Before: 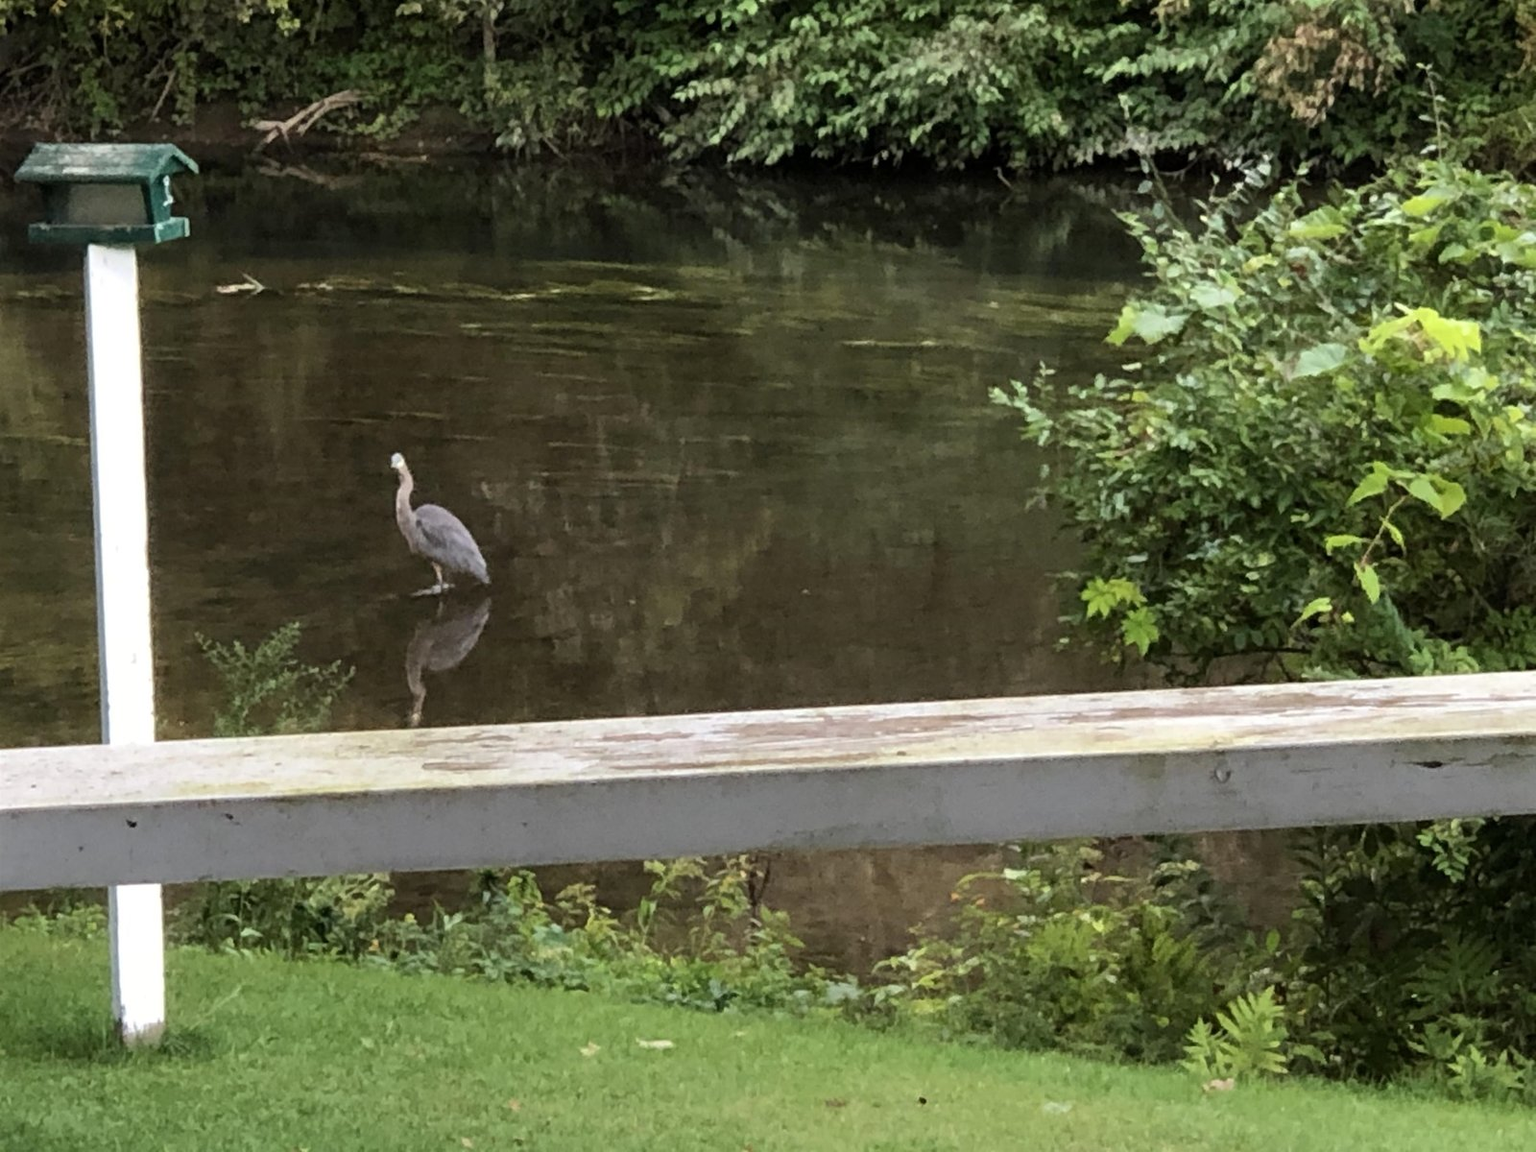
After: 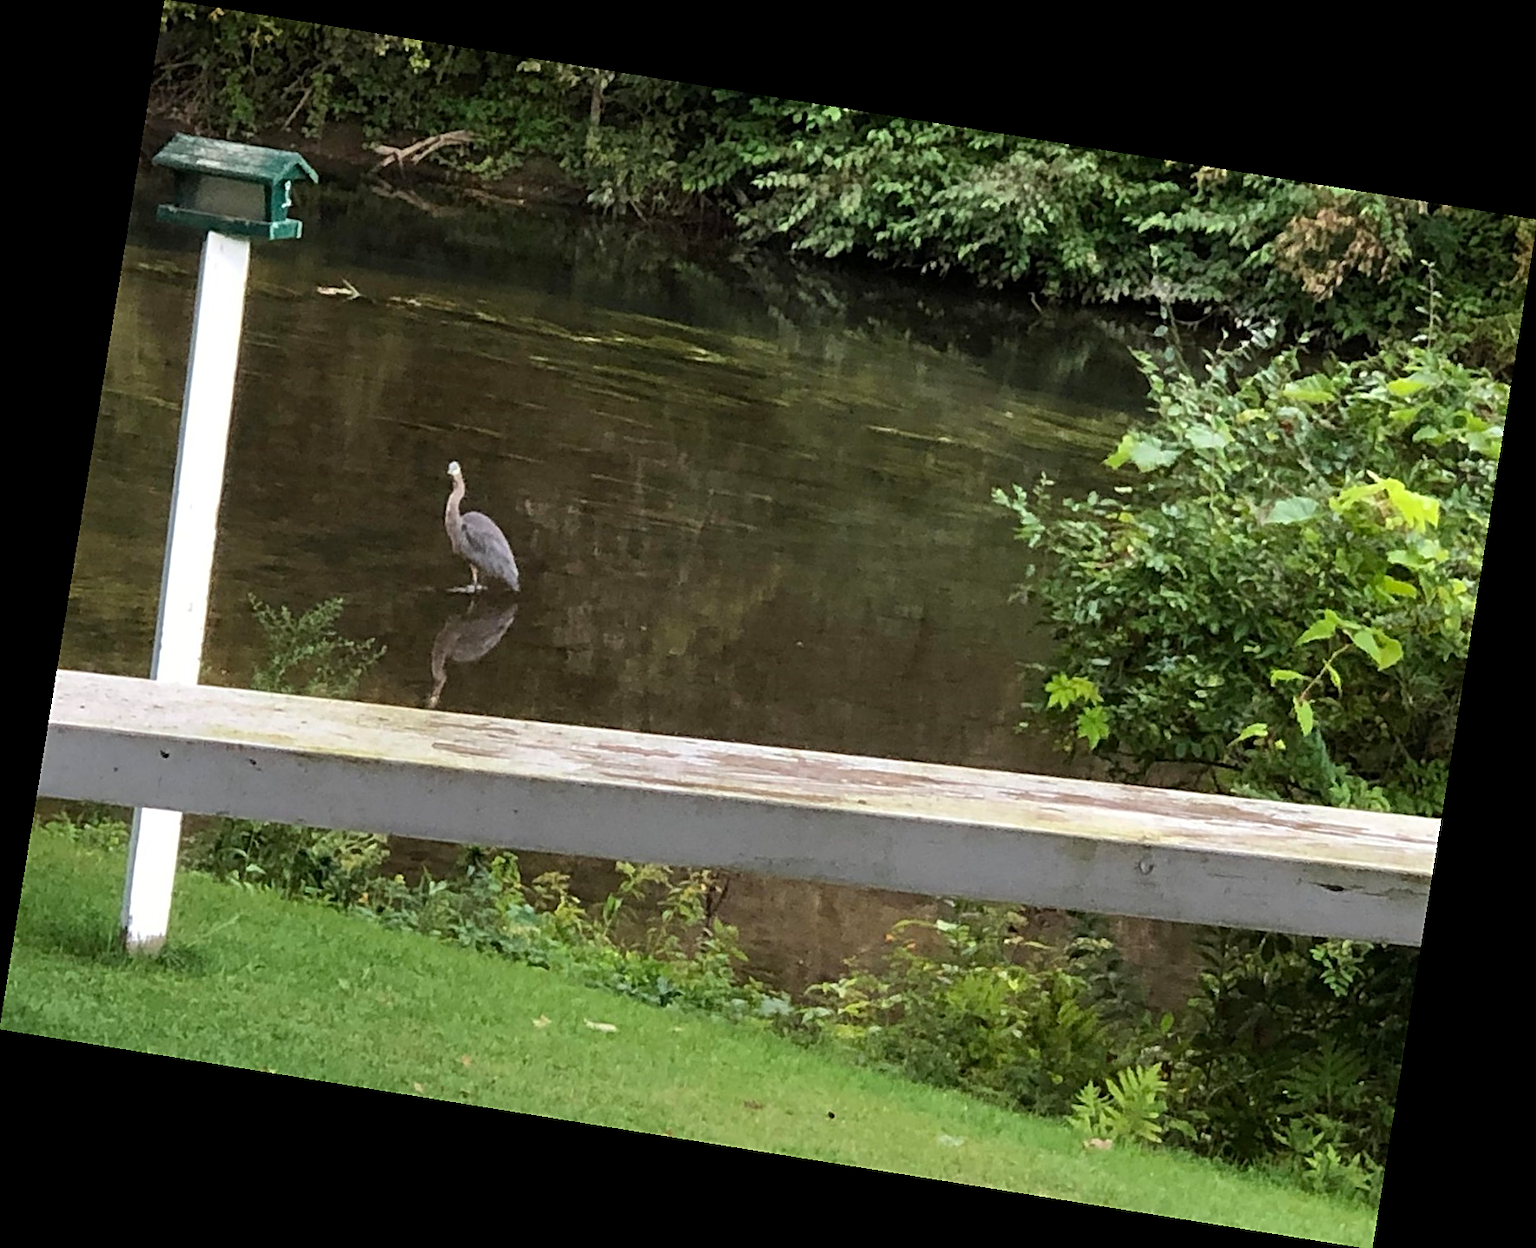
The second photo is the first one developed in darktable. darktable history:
sharpen: on, module defaults
rotate and perspective: rotation 9.12°, automatic cropping off
